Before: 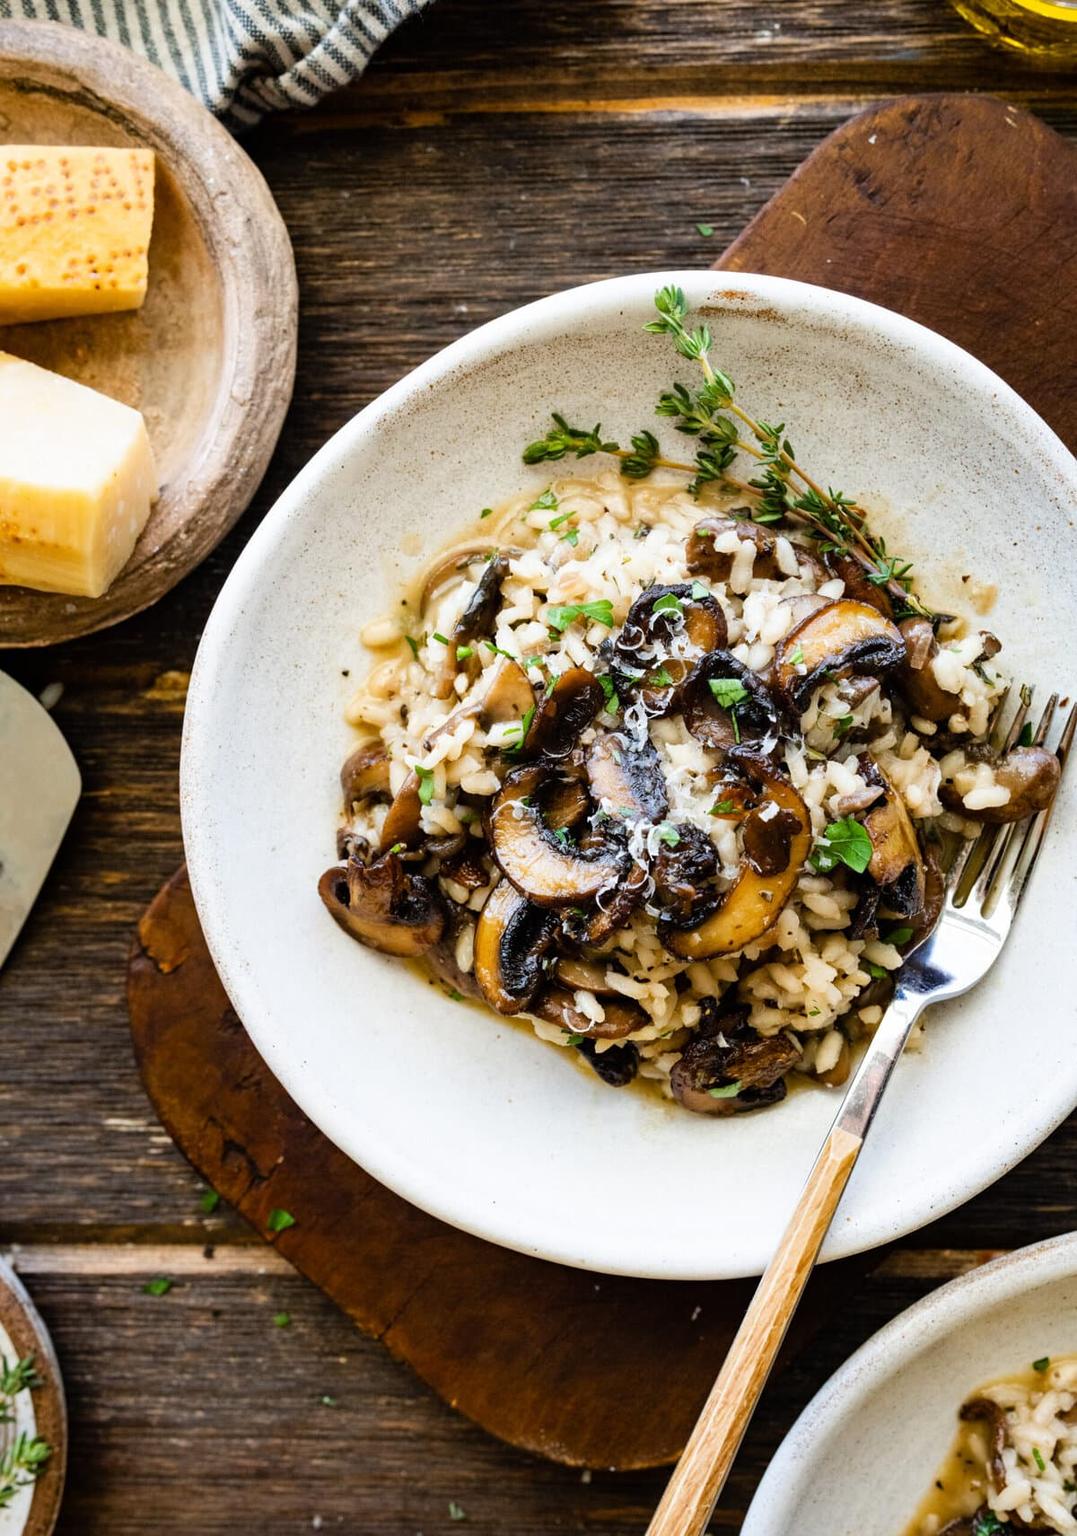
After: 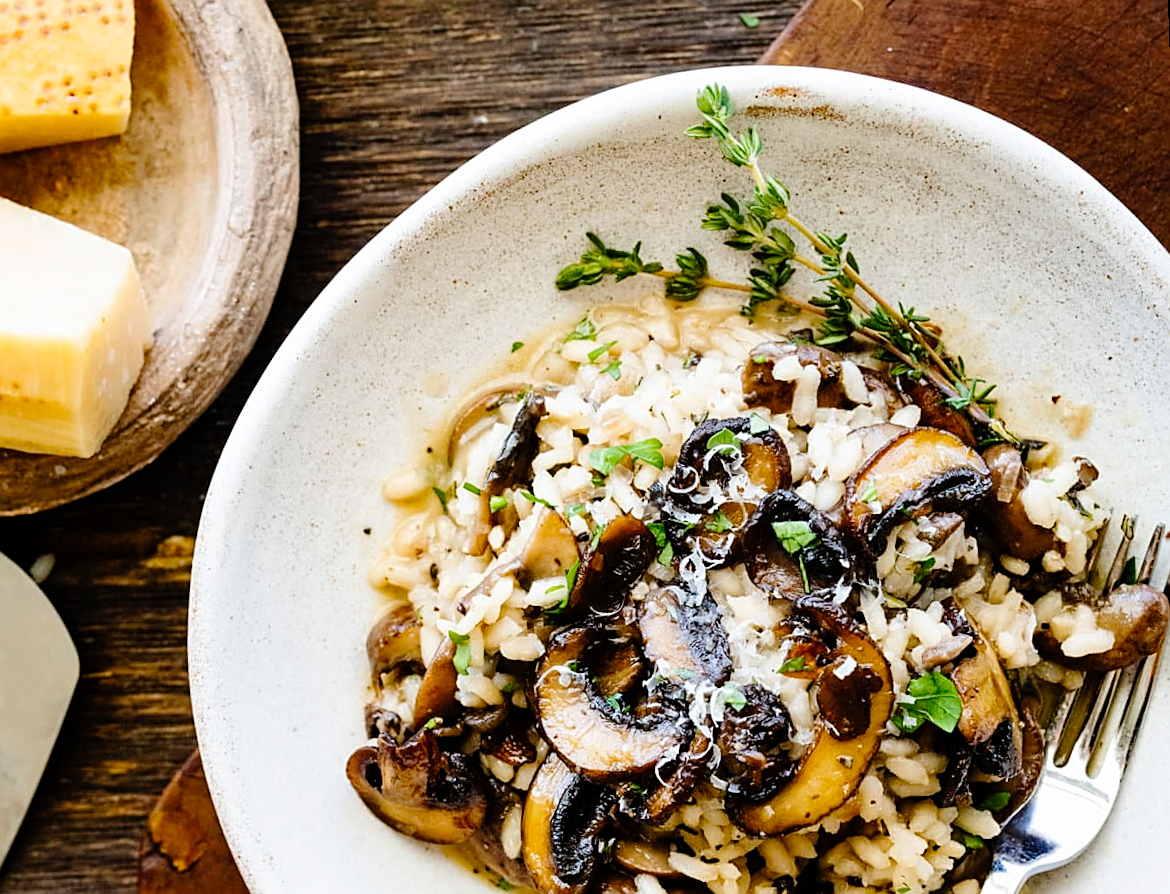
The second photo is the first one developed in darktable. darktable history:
rotate and perspective: rotation -2.12°, lens shift (vertical) 0.009, lens shift (horizontal) -0.008, automatic cropping original format, crop left 0.036, crop right 0.964, crop top 0.05, crop bottom 0.959
tone curve: curves: ch0 [(0, 0) (0.003, 0.001) (0.011, 0.004) (0.025, 0.013) (0.044, 0.022) (0.069, 0.035) (0.1, 0.053) (0.136, 0.088) (0.177, 0.149) (0.224, 0.213) (0.277, 0.293) (0.335, 0.381) (0.399, 0.463) (0.468, 0.546) (0.543, 0.616) (0.623, 0.693) (0.709, 0.766) (0.801, 0.843) (0.898, 0.921) (1, 1)], preserve colors none
crop and rotate: top 10.605%, bottom 33.274%
sharpen: on, module defaults
